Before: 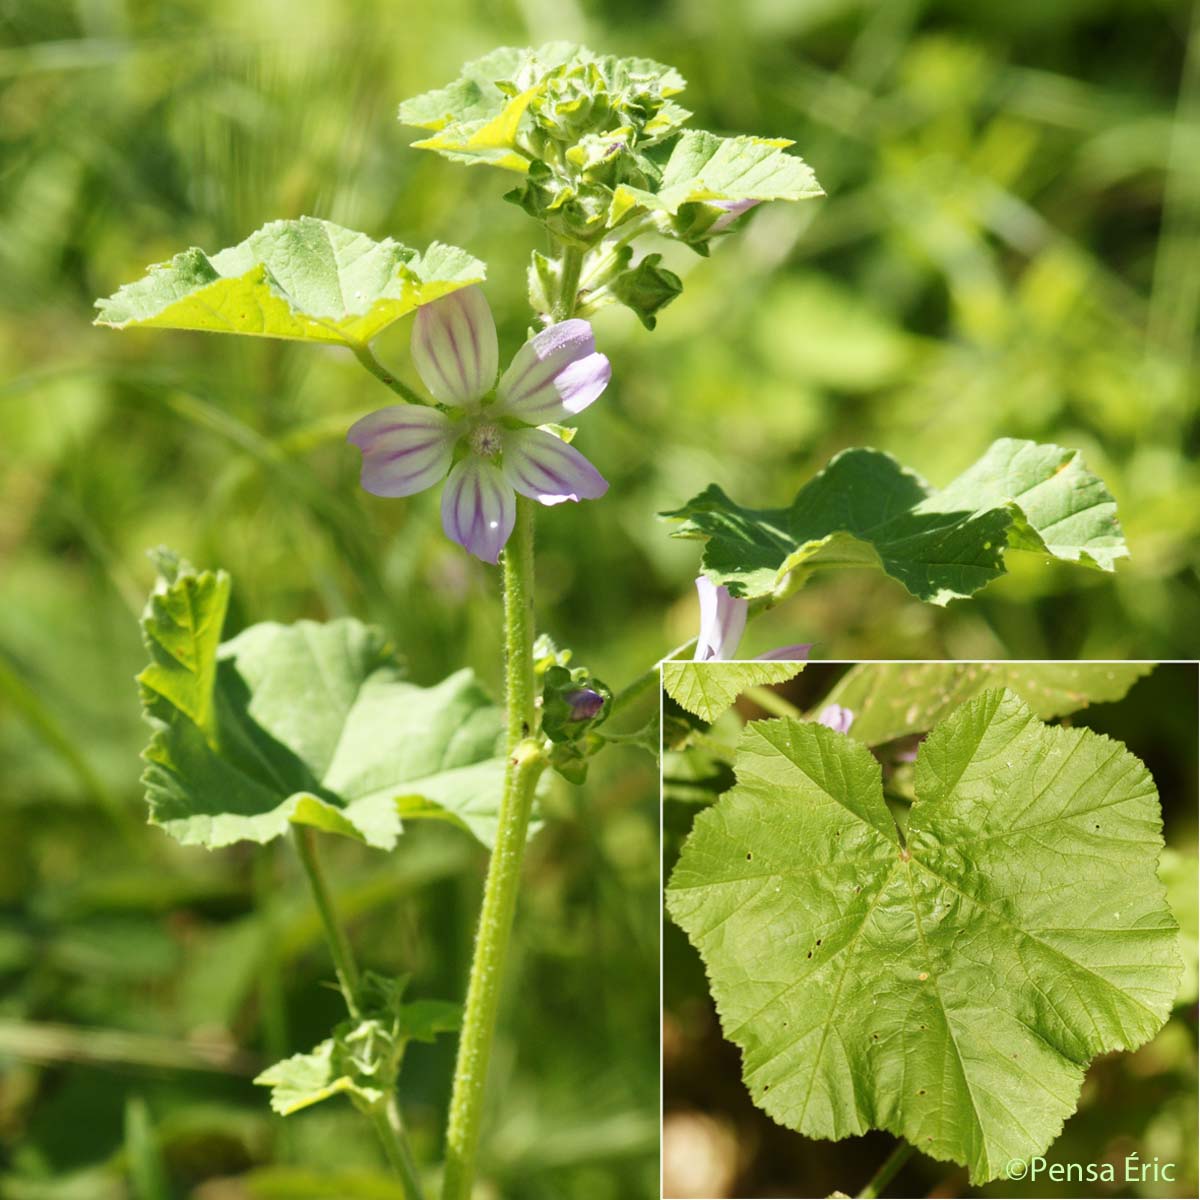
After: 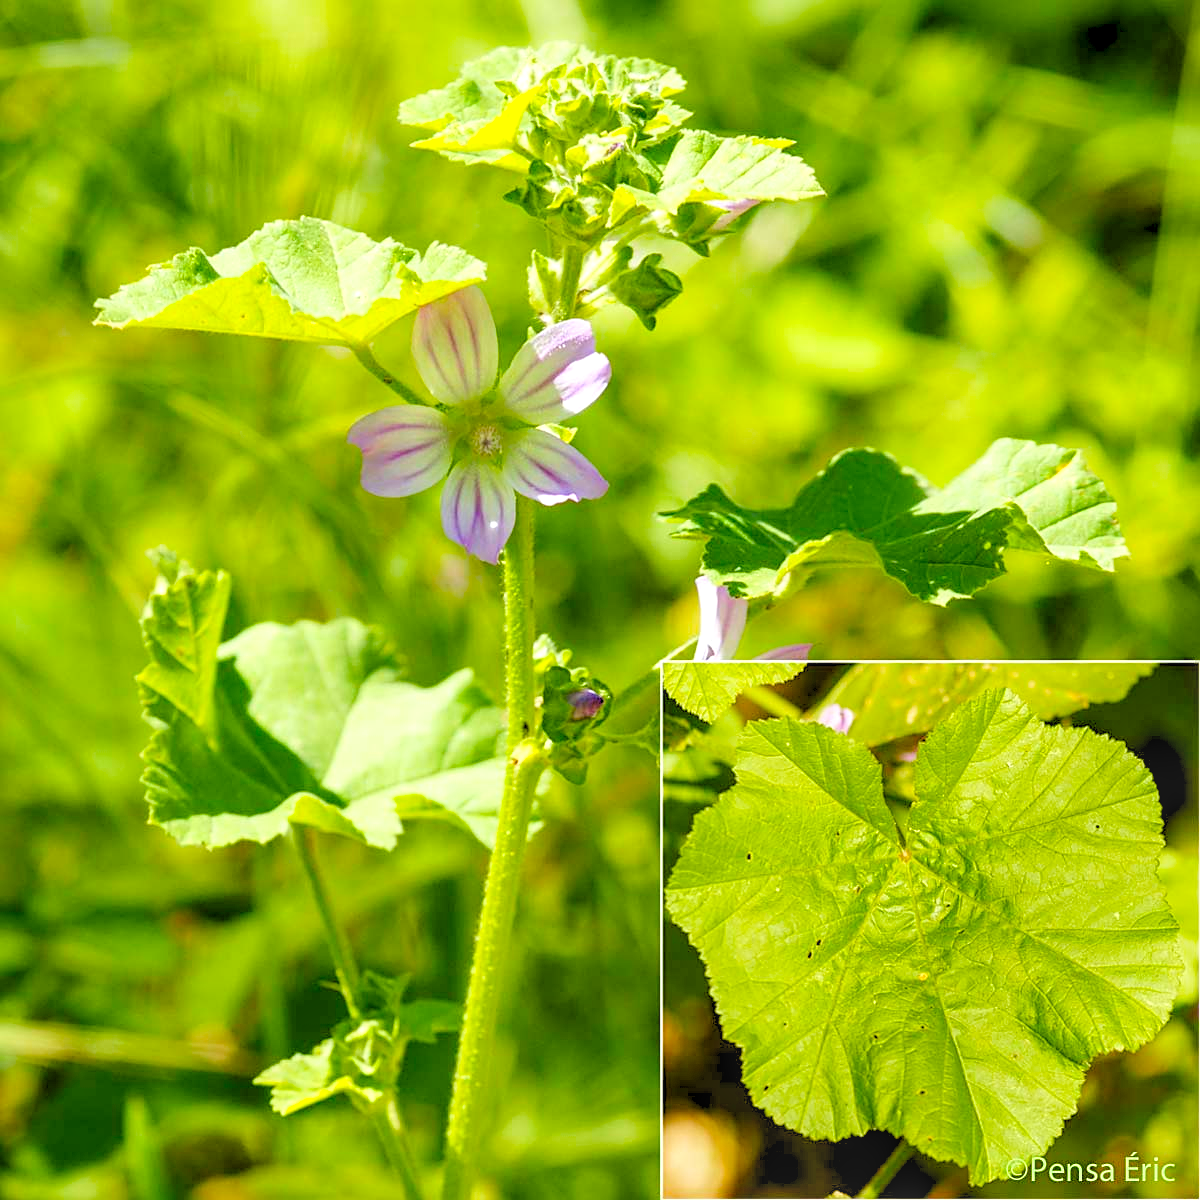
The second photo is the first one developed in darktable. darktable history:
local contrast: on, module defaults
levels: levels [0.093, 0.434, 0.988]
color balance rgb: perceptual saturation grading › global saturation 30%, global vibrance 20%
sharpen: on, module defaults
